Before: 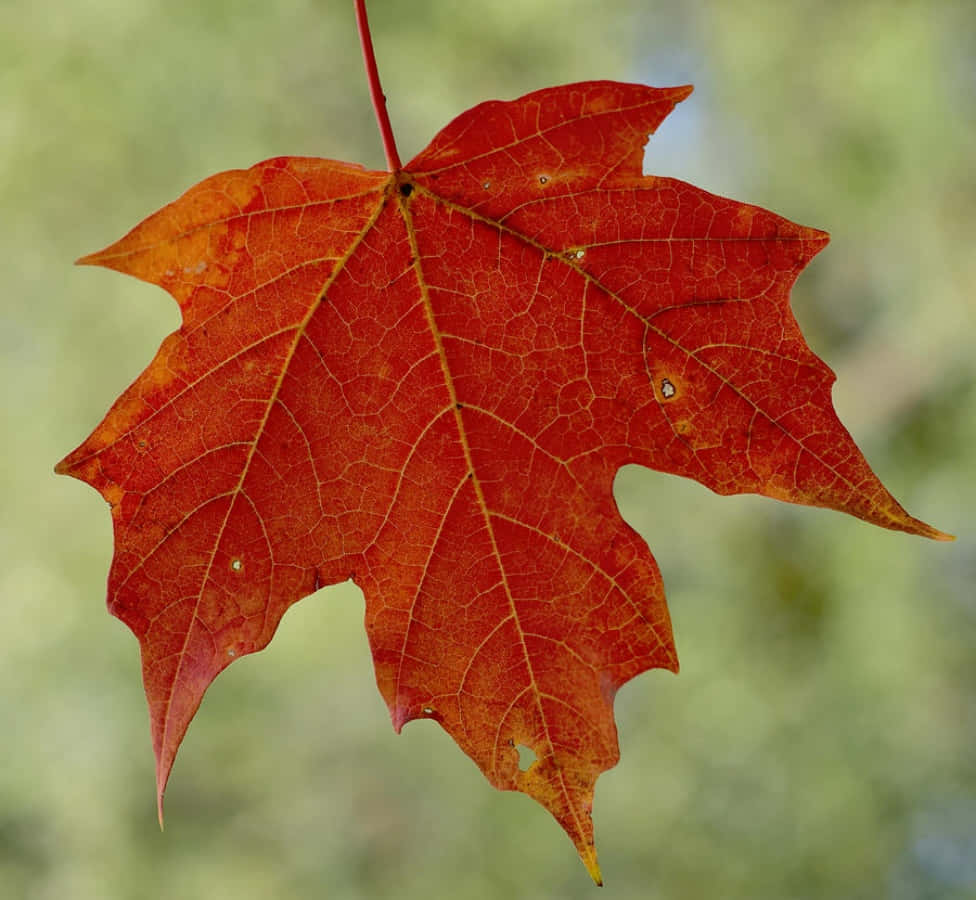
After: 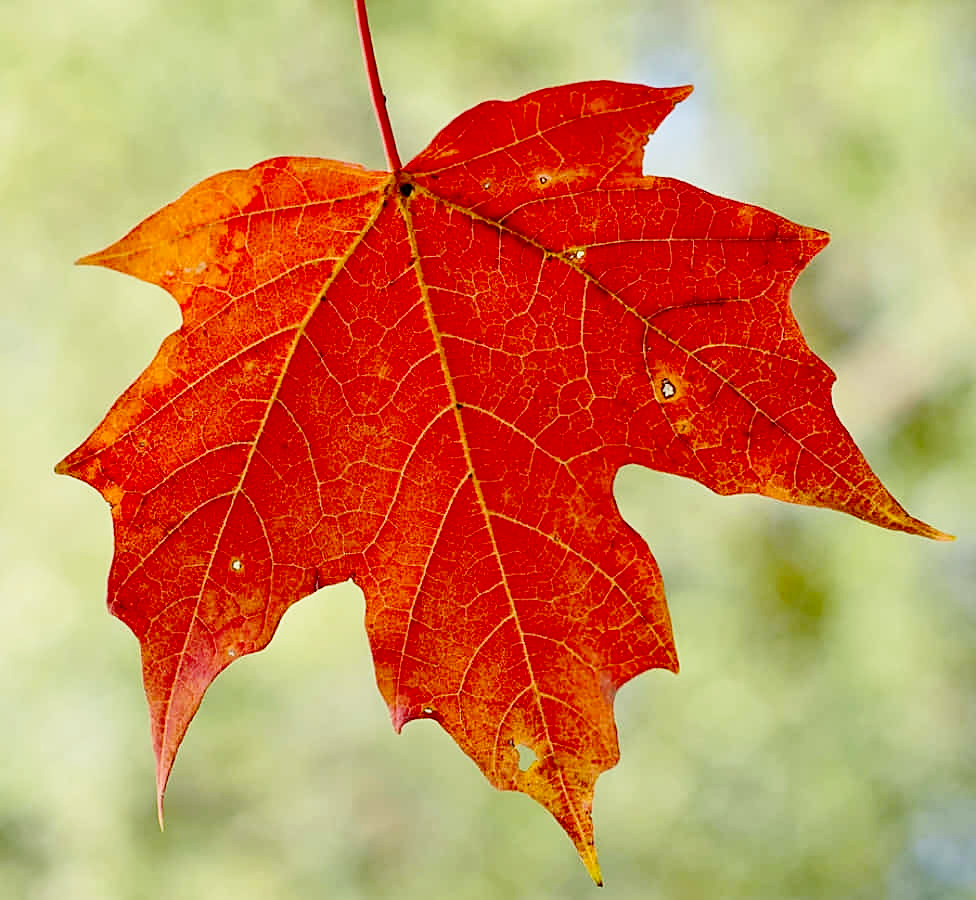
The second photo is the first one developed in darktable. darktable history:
base curve: curves: ch0 [(0, 0) (0.028, 0.03) (0.121, 0.232) (0.46, 0.748) (0.859, 0.968) (1, 1)], preserve colors none
sharpen: on, module defaults
exposure: exposure -0.013 EV, compensate exposure bias true, compensate highlight preservation false
